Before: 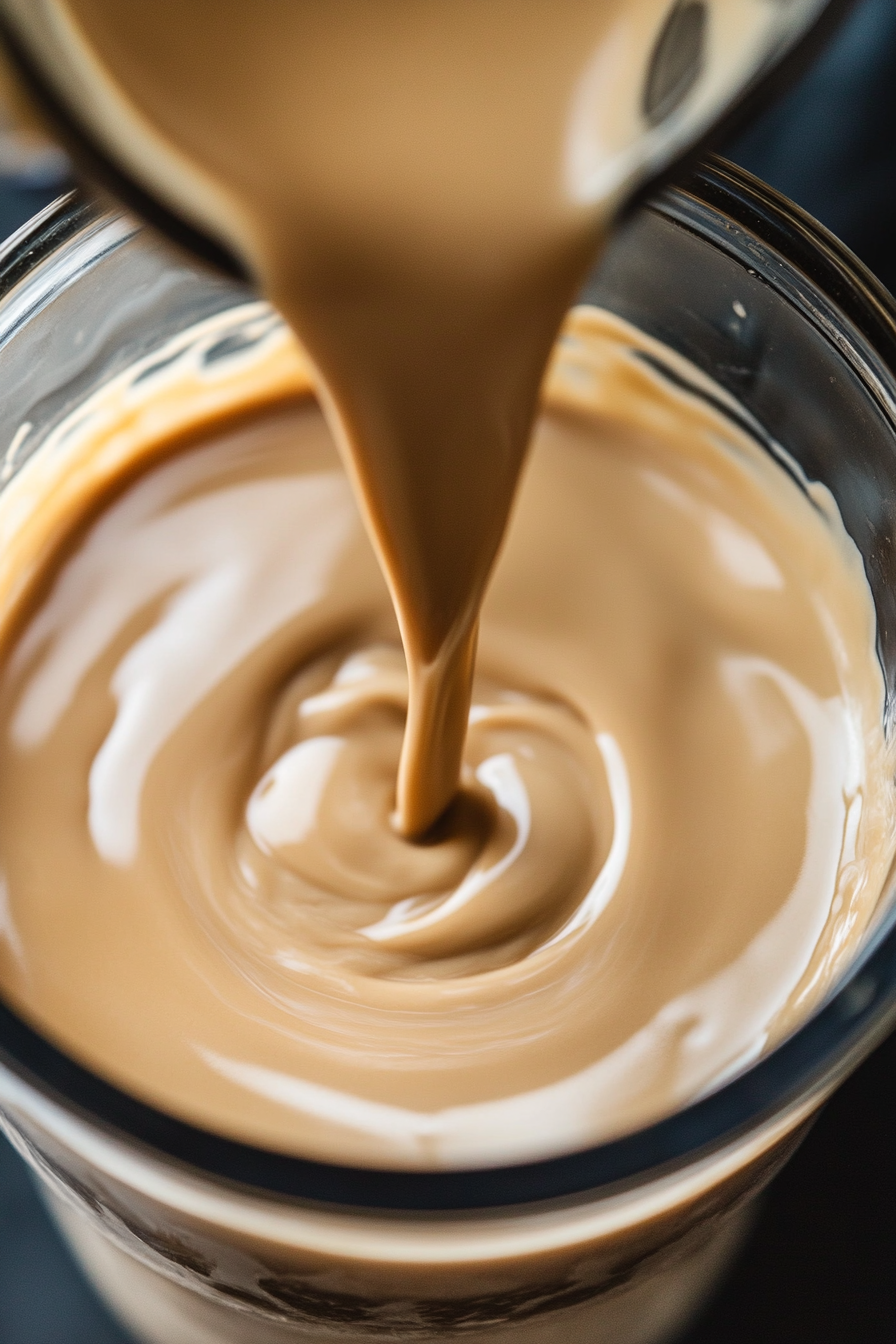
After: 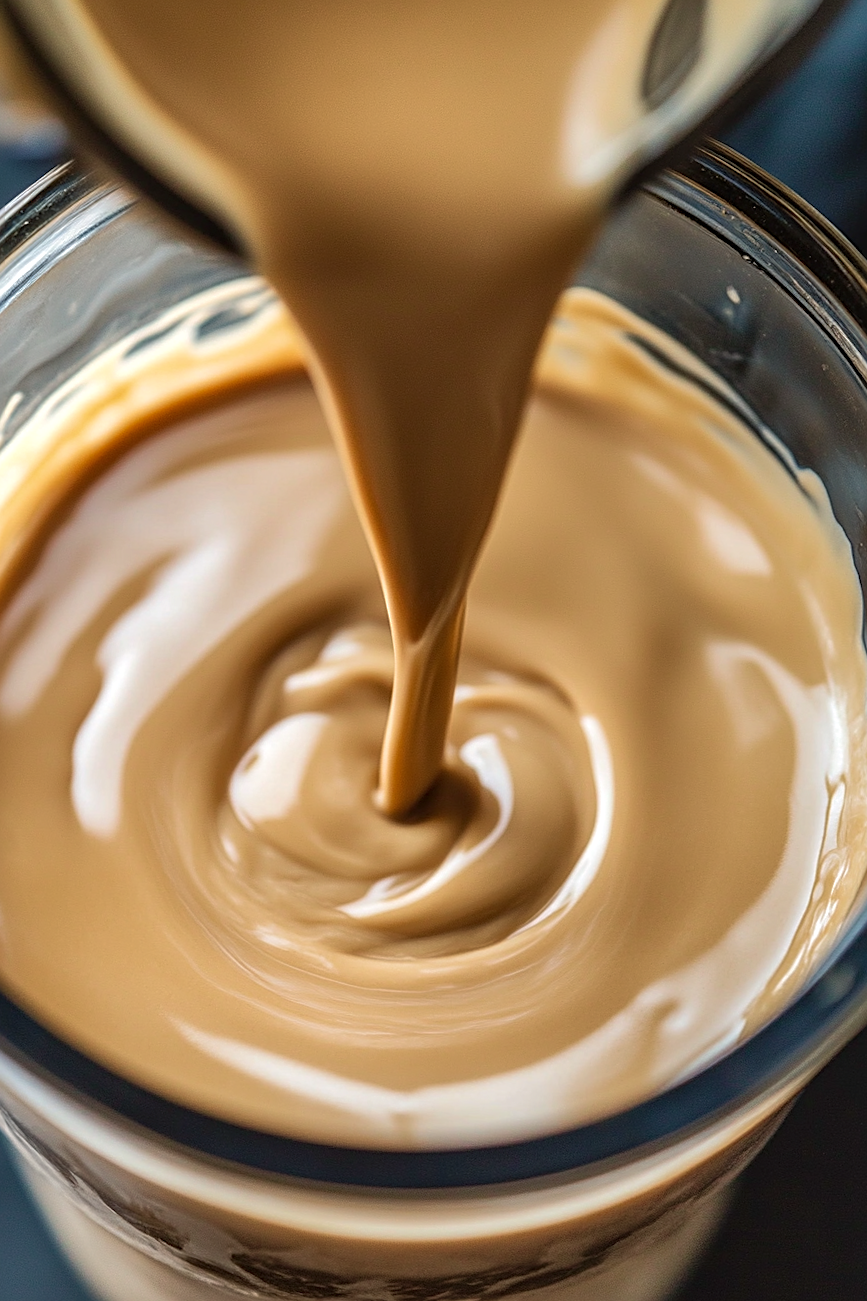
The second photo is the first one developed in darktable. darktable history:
shadows and highlights: on, module defaults
velvia: strength 24.95%
sharpen: on, module defaults
local contrast: on, module defaults
crop and rotate: angle -1.27°
levels: levels [0, 0.492, 0.984]
